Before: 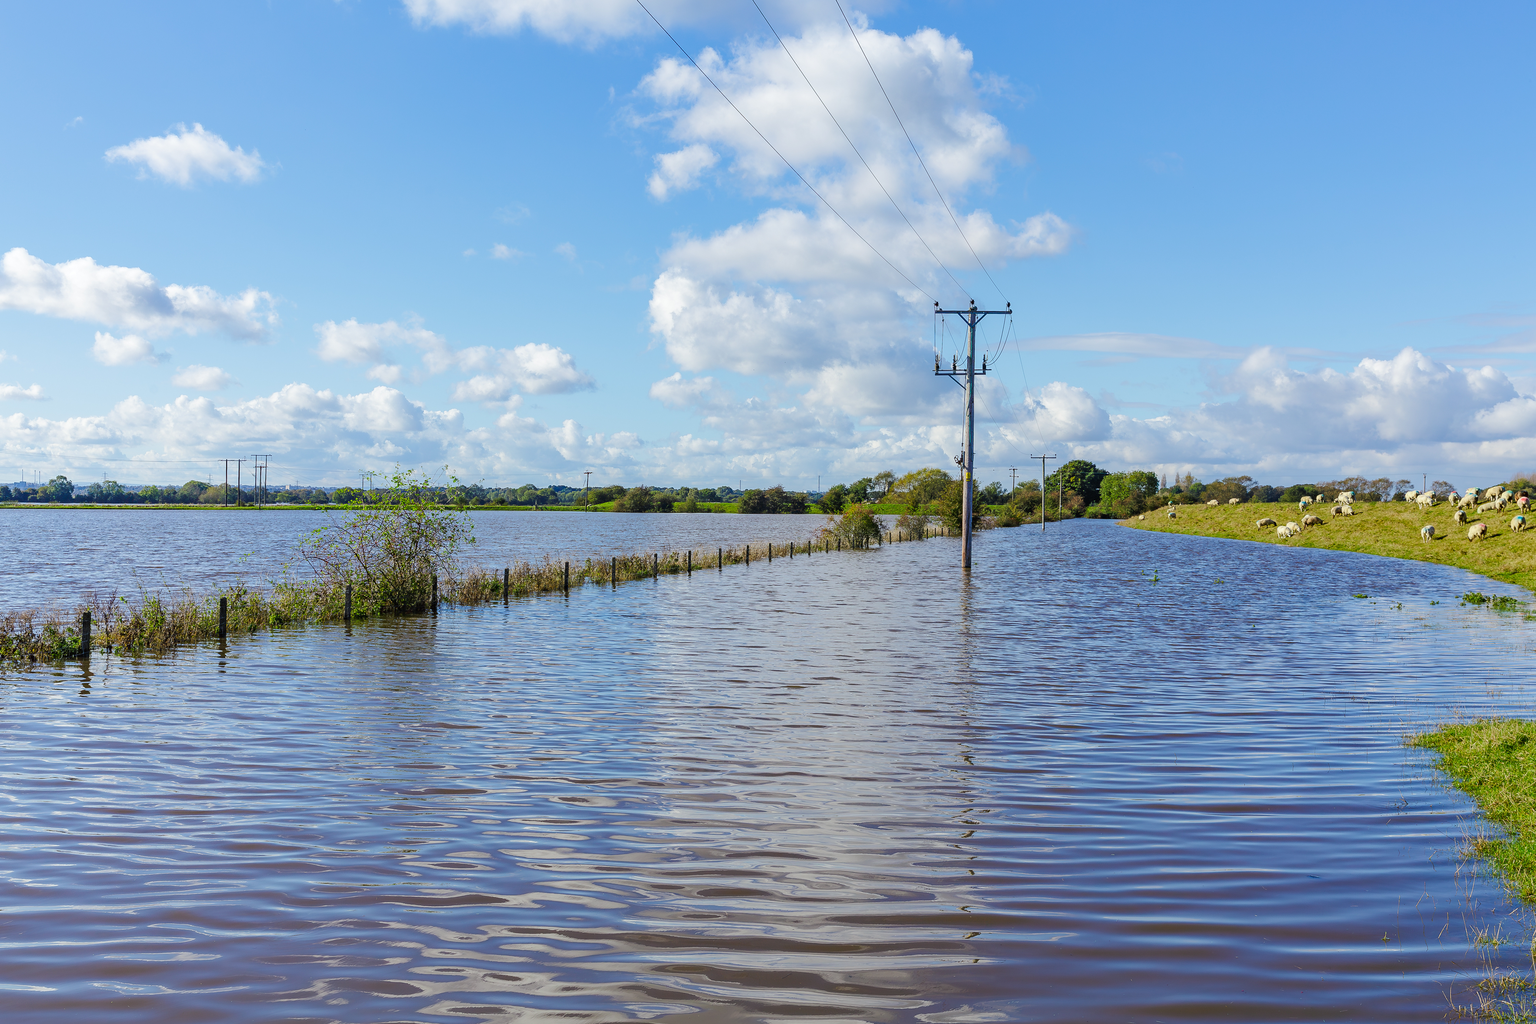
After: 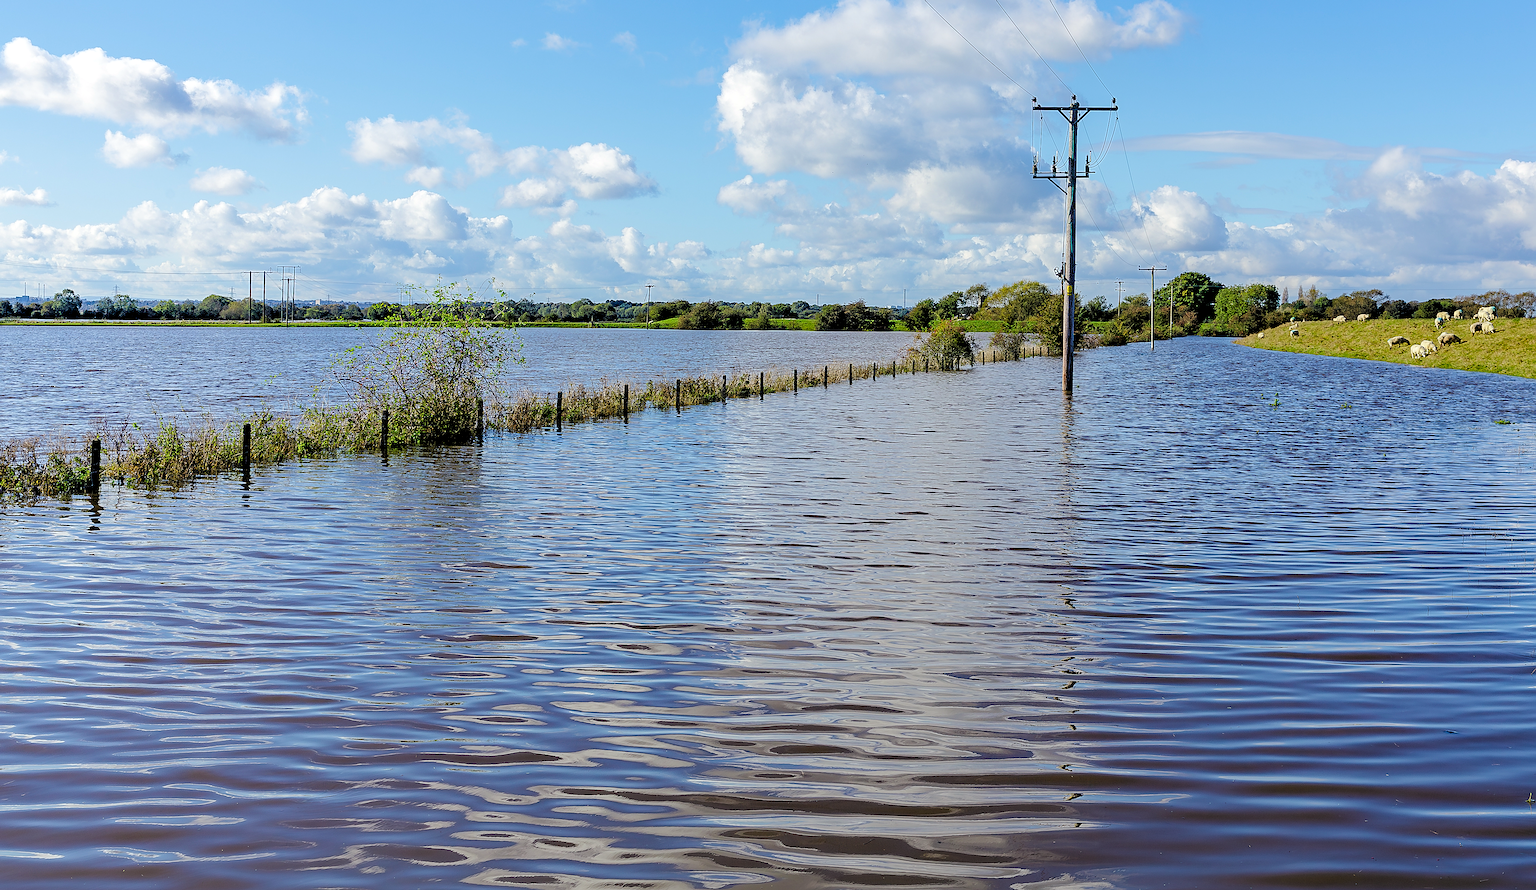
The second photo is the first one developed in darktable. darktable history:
rgb levels: levels [[0.029, 0.461, 0.922], [0, 0.5, 1], [0, 0.5, 1]]
sharpen: on, module defaults
crop: top 20.916%, right 9.437%, bottom 0.316%
haze removal: compatibility mode true, adaptive false
exposure: exposure -0.064 EV, compensate highlight preservation false
